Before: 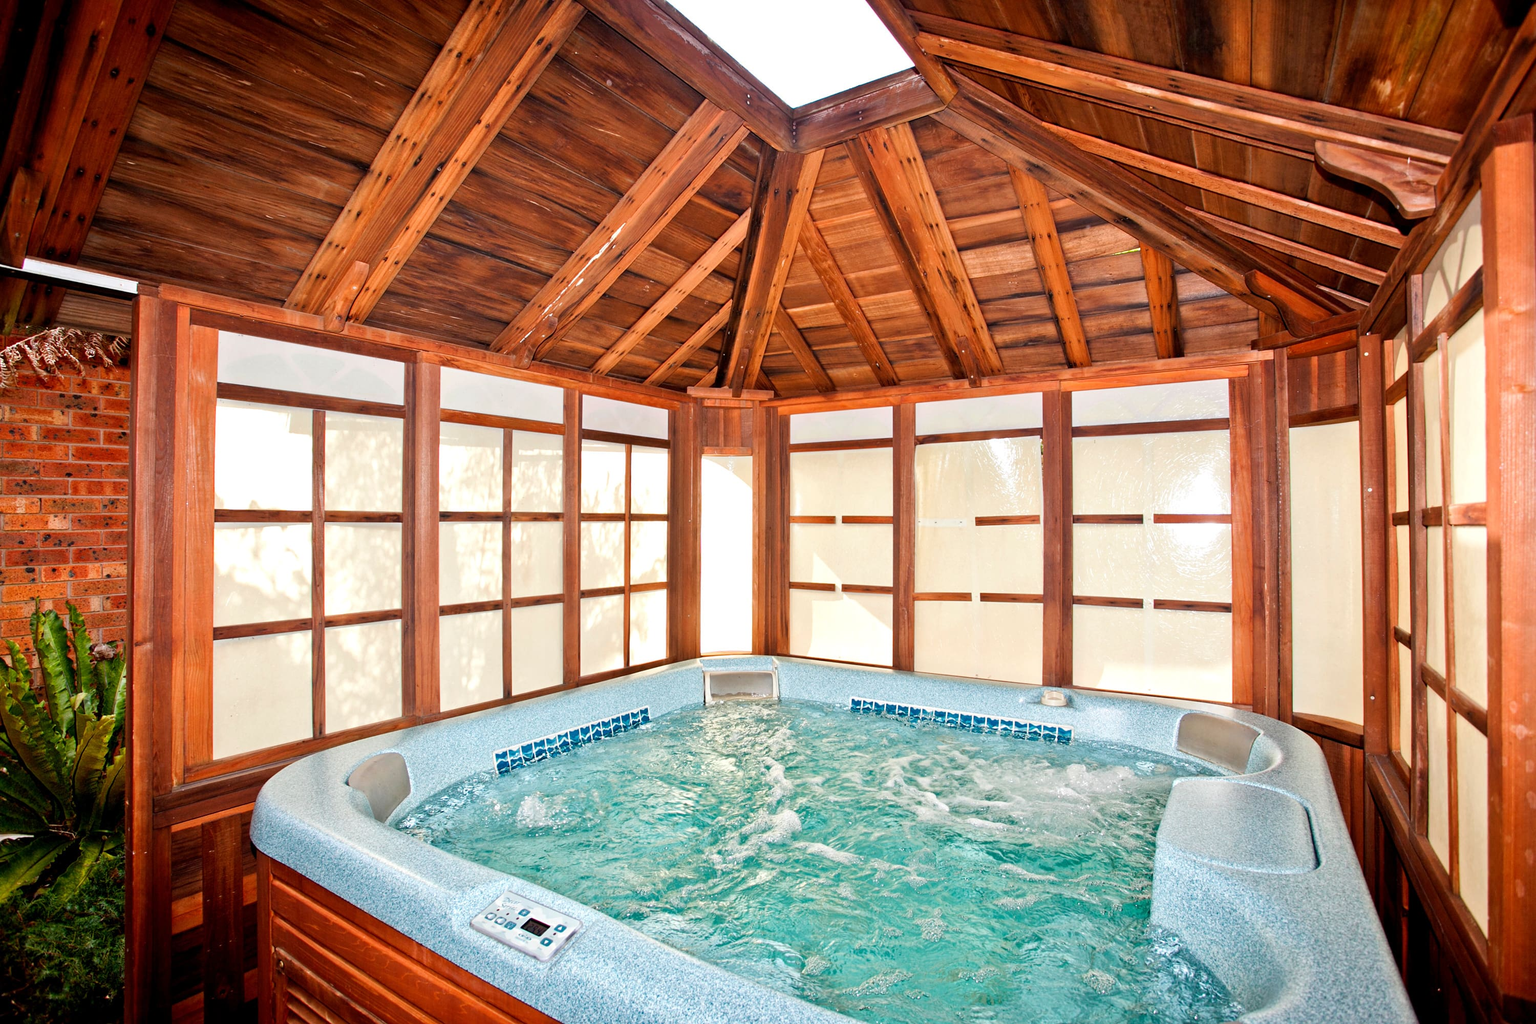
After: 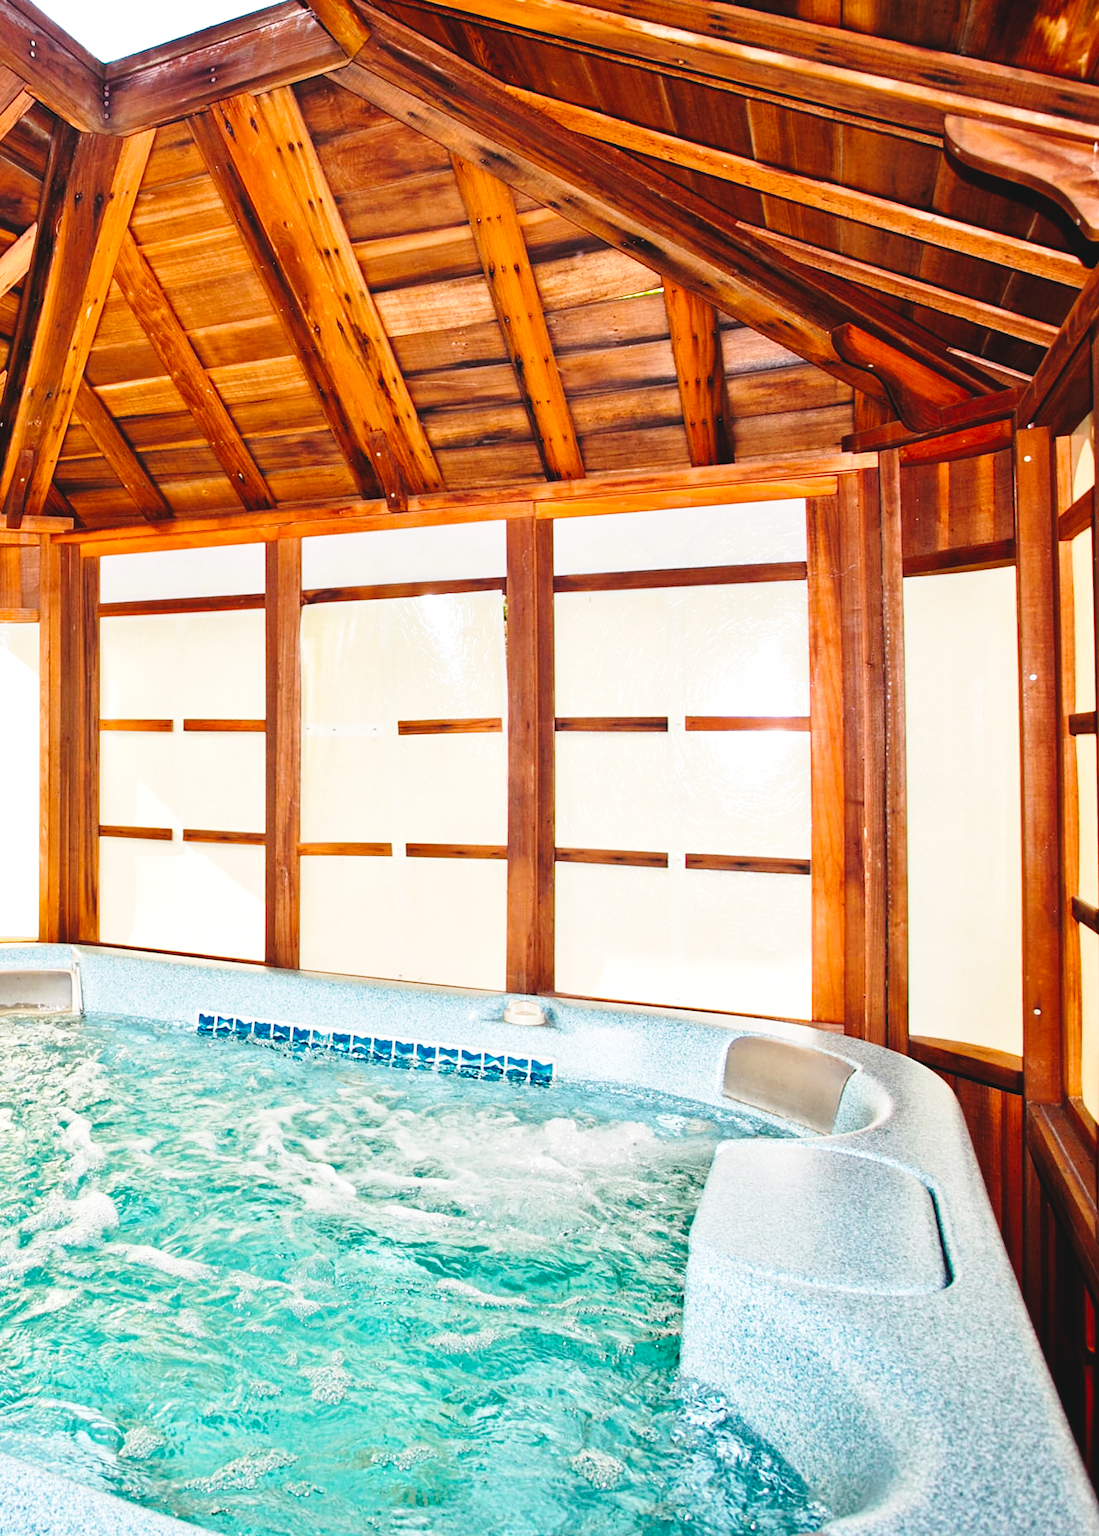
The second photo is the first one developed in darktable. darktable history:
crop: left 47.413%, top 6.767%, right 8.093%
exposure: black level correction -0.015, exposure -0.527 EV, compensate exposure bias true, compensate highlight preservation false
base curve: curves: ch0 [(0, 0) (0.028, 0.03) (0.121, 0.232) (0.46, 0.748) (0.859, 0.968) (1, 1)], preserve colors none
color balance rgb: shadows lift › chroma 1.027%, shadows lift › hue 215.75°, highlights gain › luminance 14.708%, linear chroma grading › global chroma 16.364%, perceptual saturation grading › global saturation 0.976%, global vibrance 9.573%, contrast 15.231%, saturation formula JzAzBz (2021)
